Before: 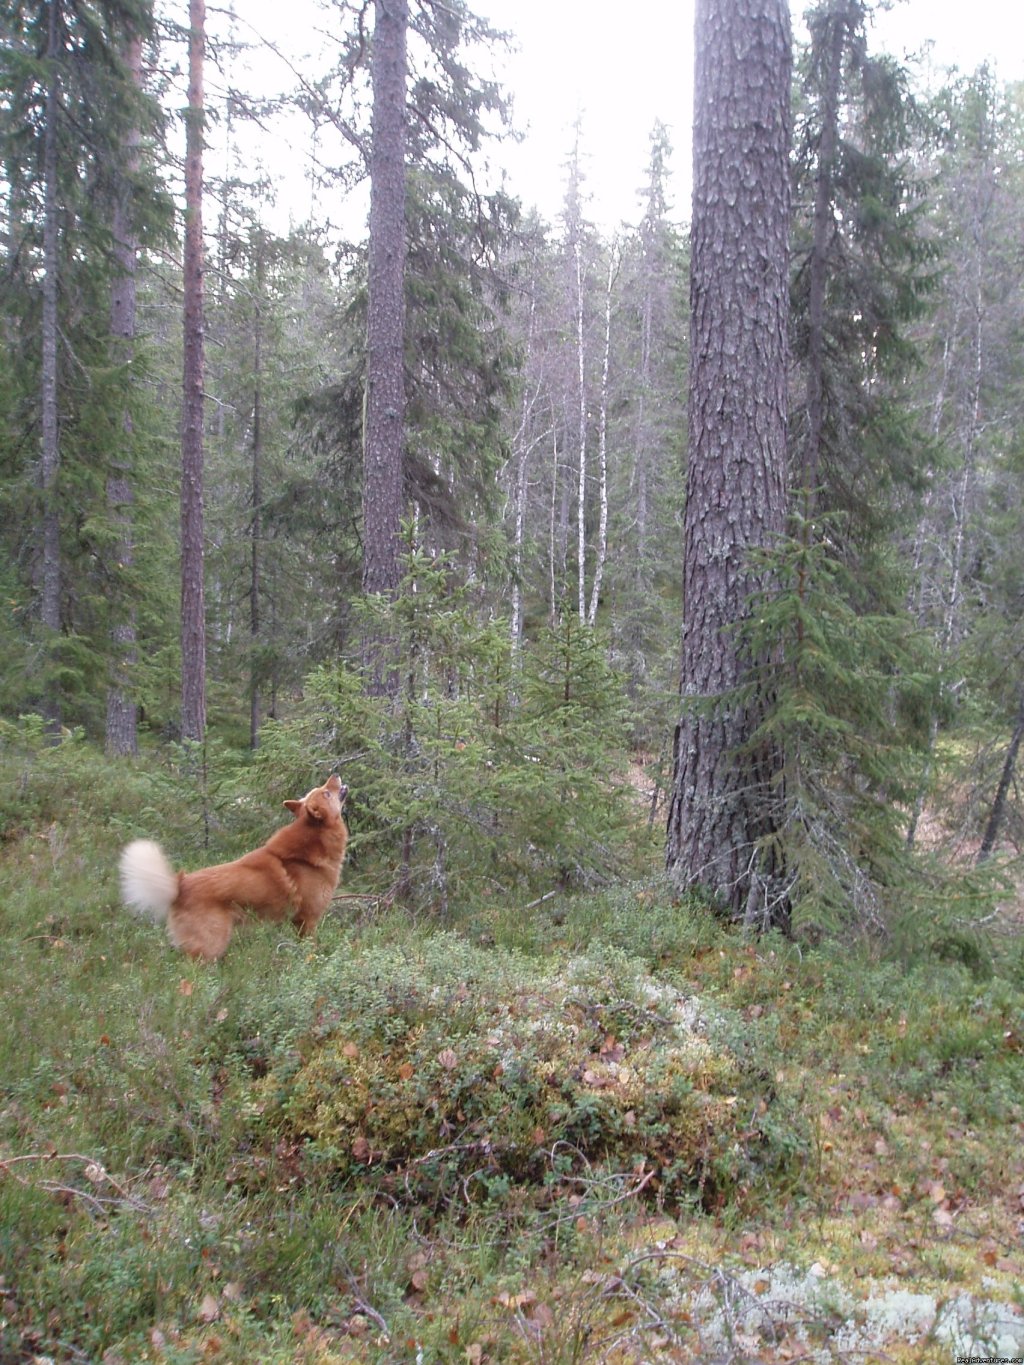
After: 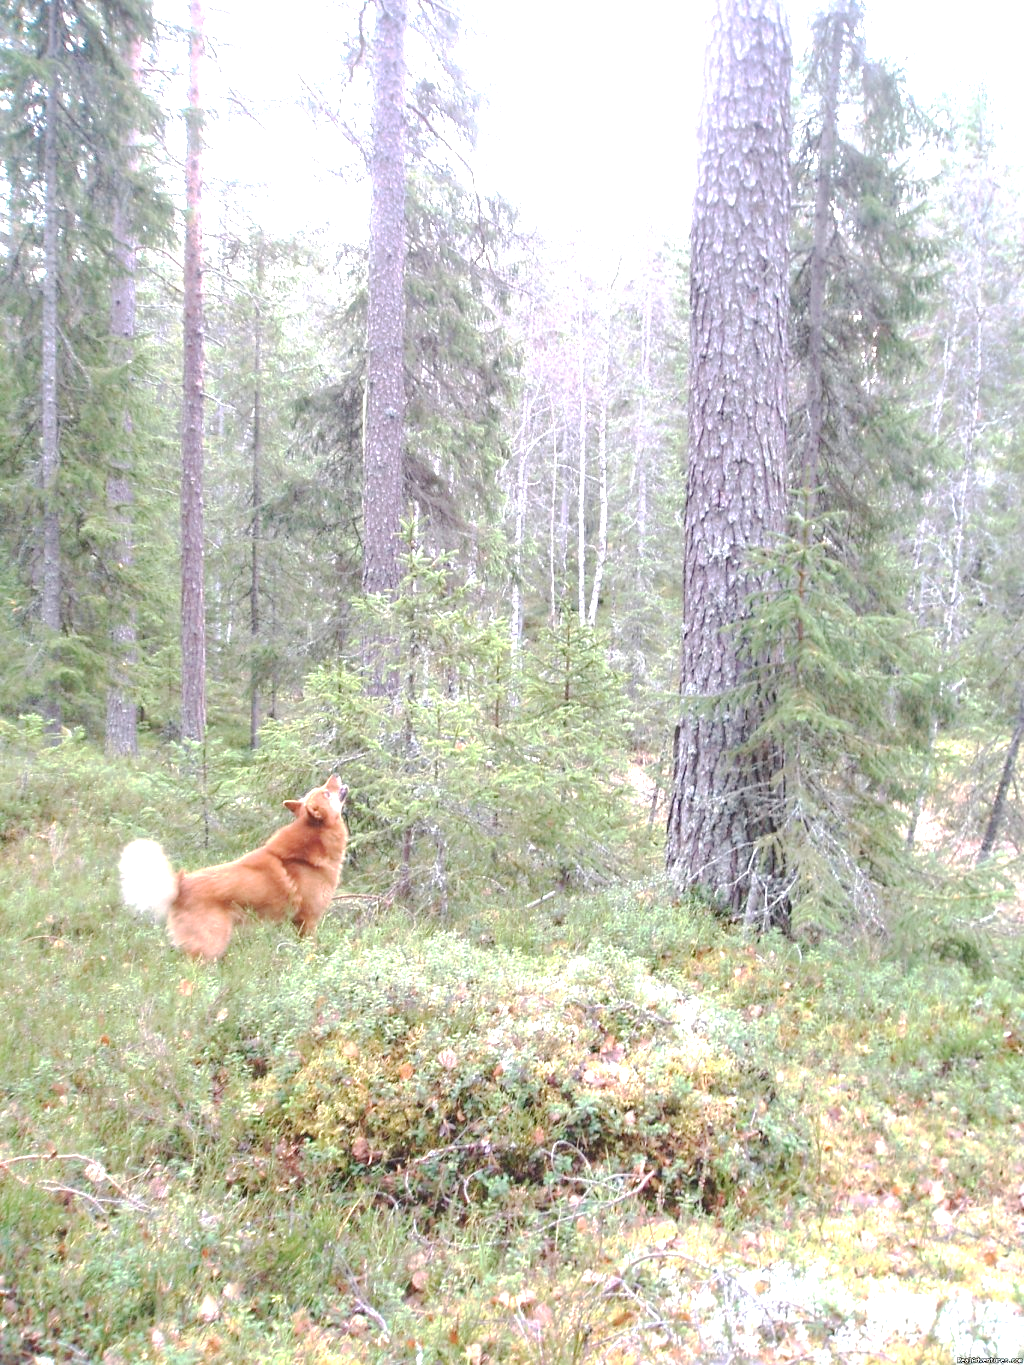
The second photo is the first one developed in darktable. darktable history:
base curve: curves: ch0 [(0, 0) (0.262, 0.32) (0.722, 0.705) (1, 1)], preserve colors none
exposure: black level correction 0, exposure 1.472 EV, compensate highlight preservation false
